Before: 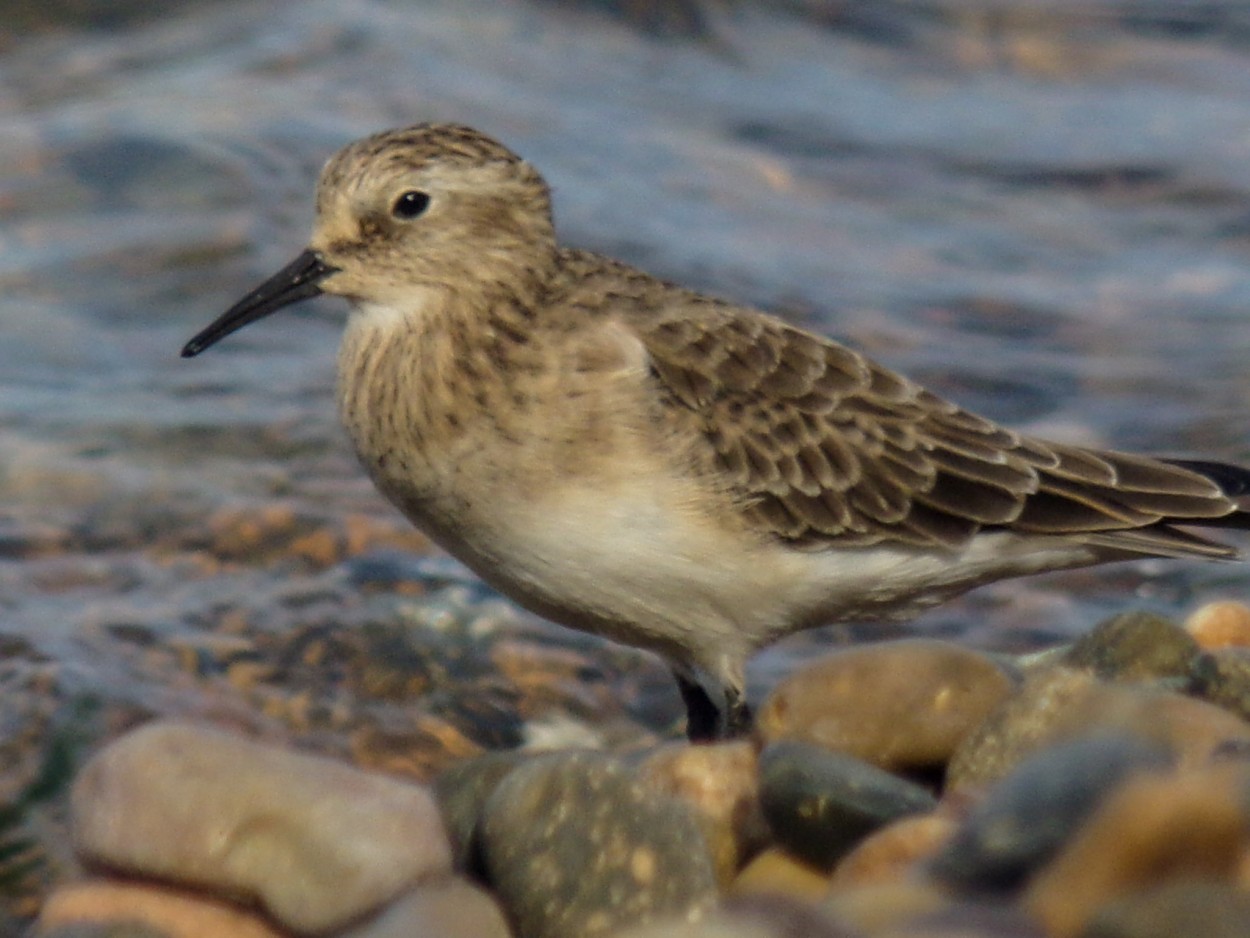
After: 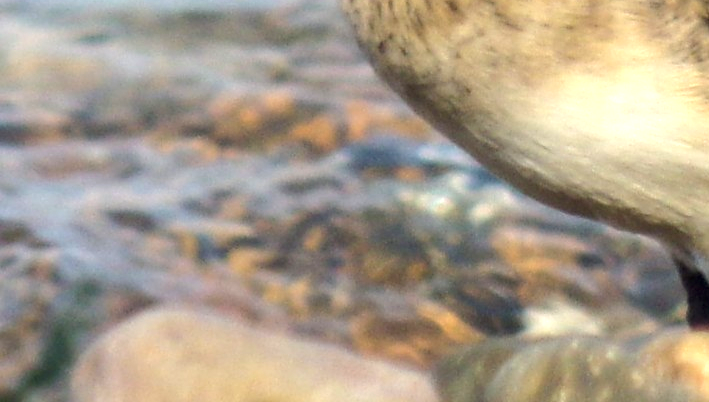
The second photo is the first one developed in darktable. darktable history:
crop: top 44.149%, right 43.207%, bottom 12.943%
exposure: black level correction 0, exposure 1.2 EV, compensate highlight preservation false
